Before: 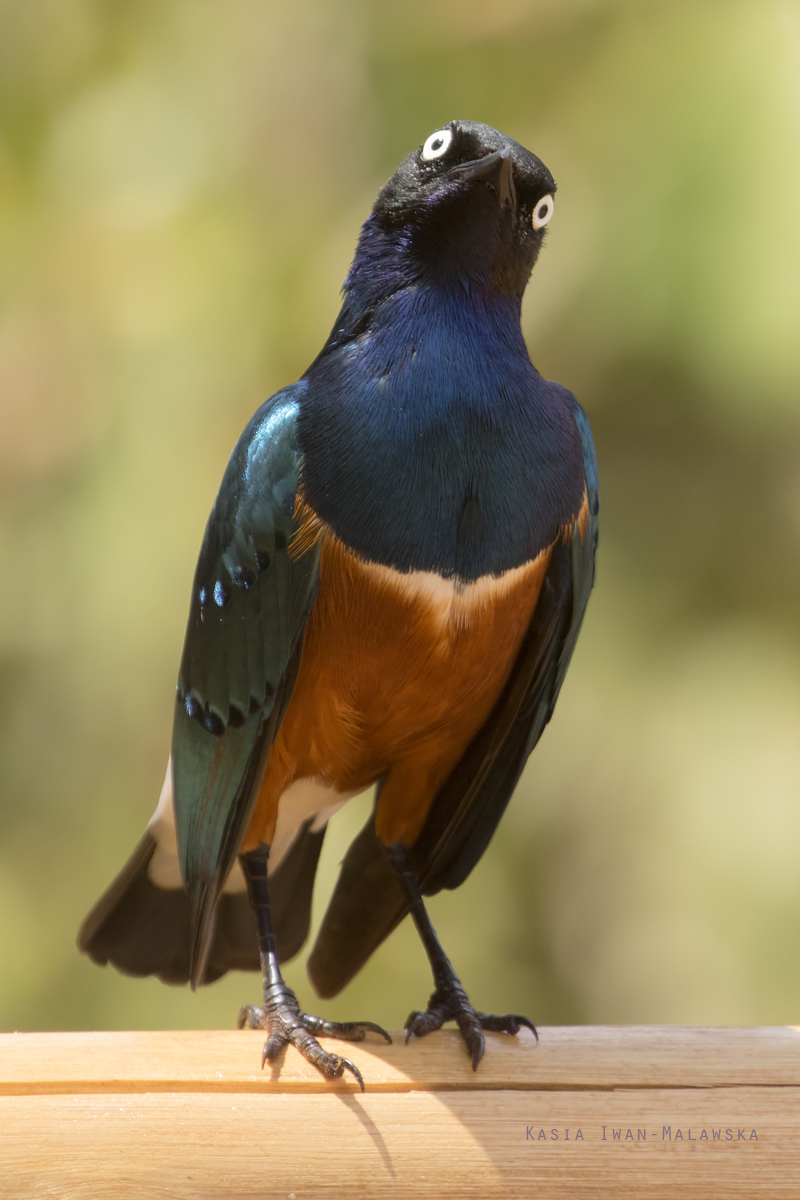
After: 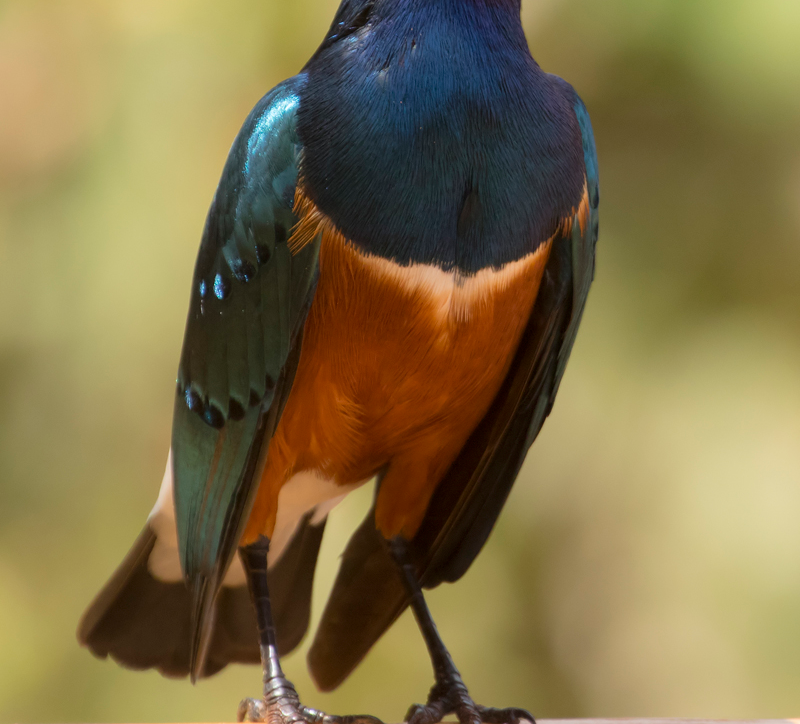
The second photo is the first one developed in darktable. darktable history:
crop and rotate: top 25.651%, bottom 14.005%
